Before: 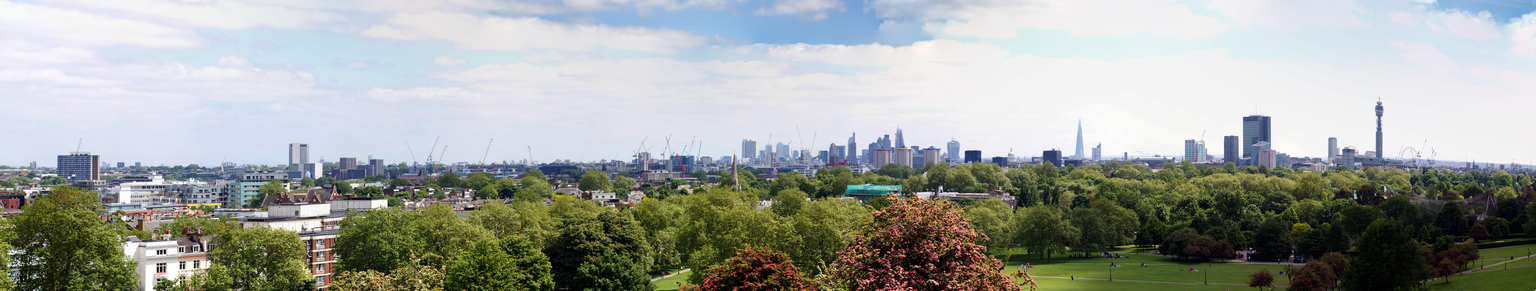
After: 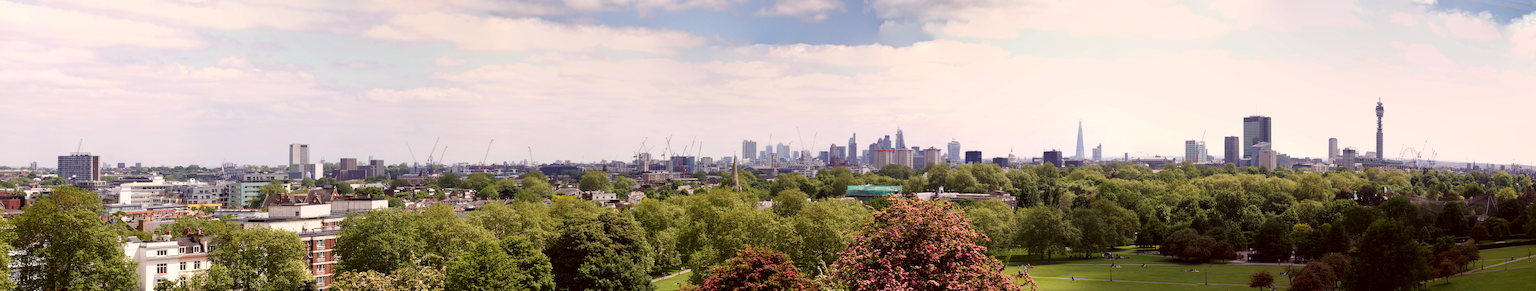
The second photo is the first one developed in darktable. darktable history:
color correction: highlights a* 6.4, highlights b* 7.64, shadows a* 6, shadows b* 6.97, saturation 0.905
